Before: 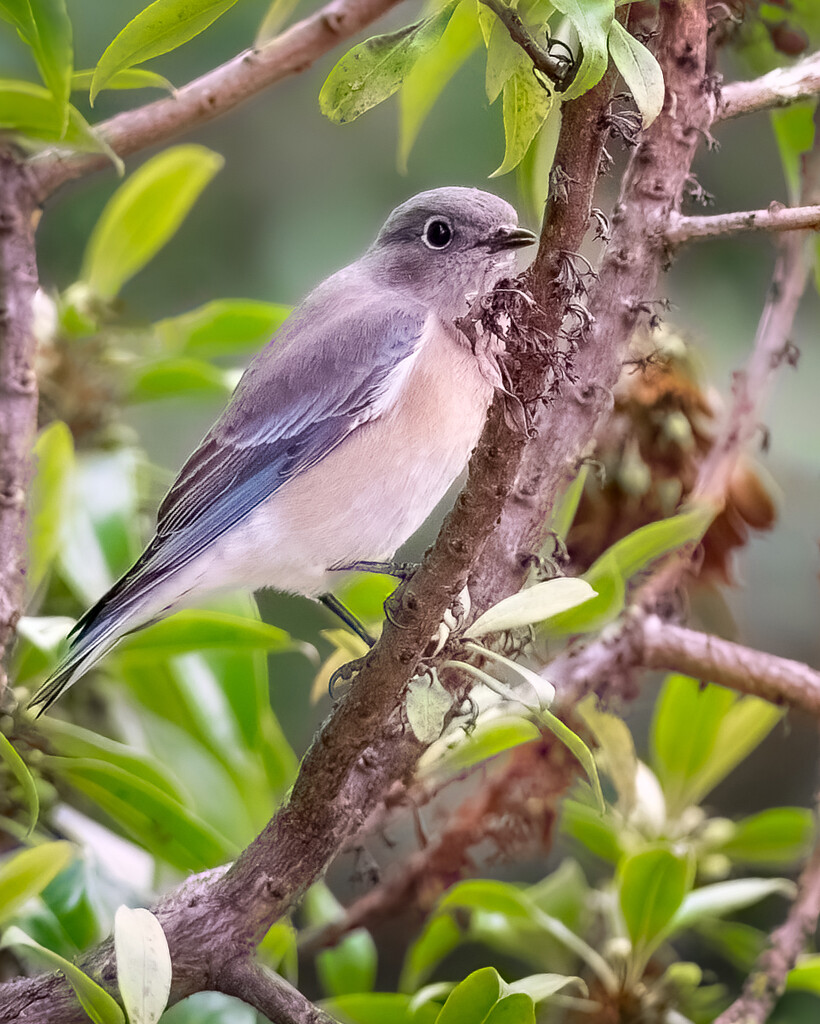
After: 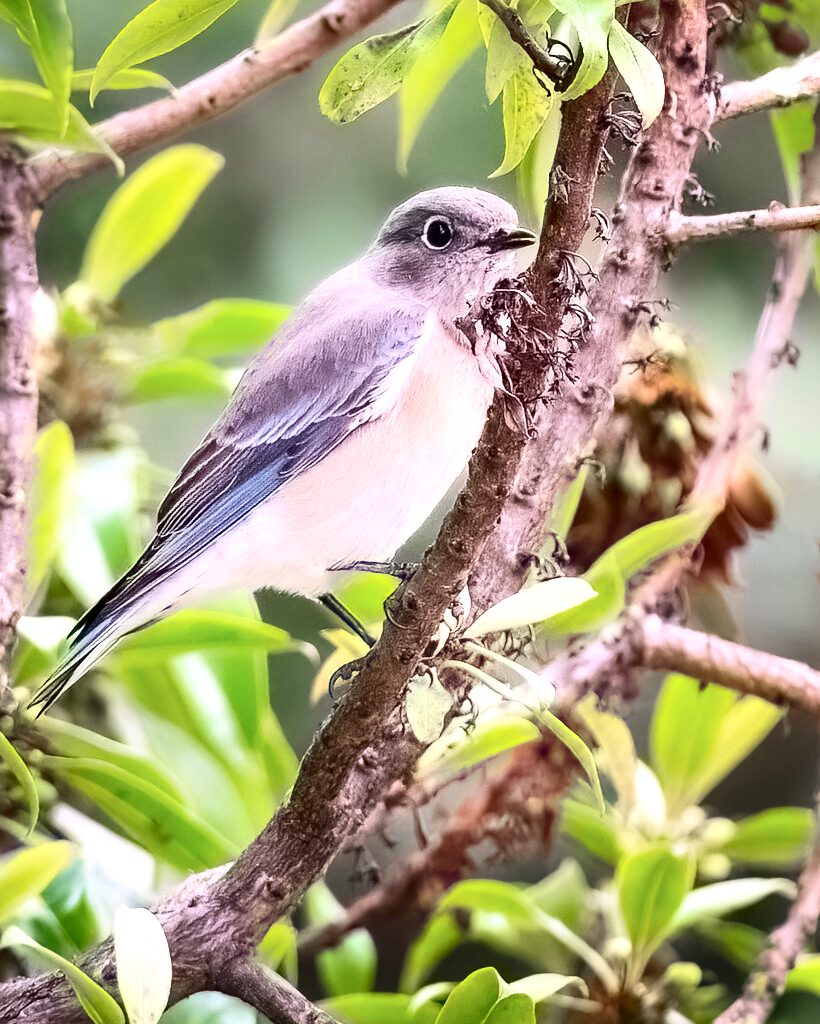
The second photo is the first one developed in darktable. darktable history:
contrast brightness saturation: contrast 0.28
exposure: black level correction 0, exposure 0.5 EV, compensate highlight preservation false
